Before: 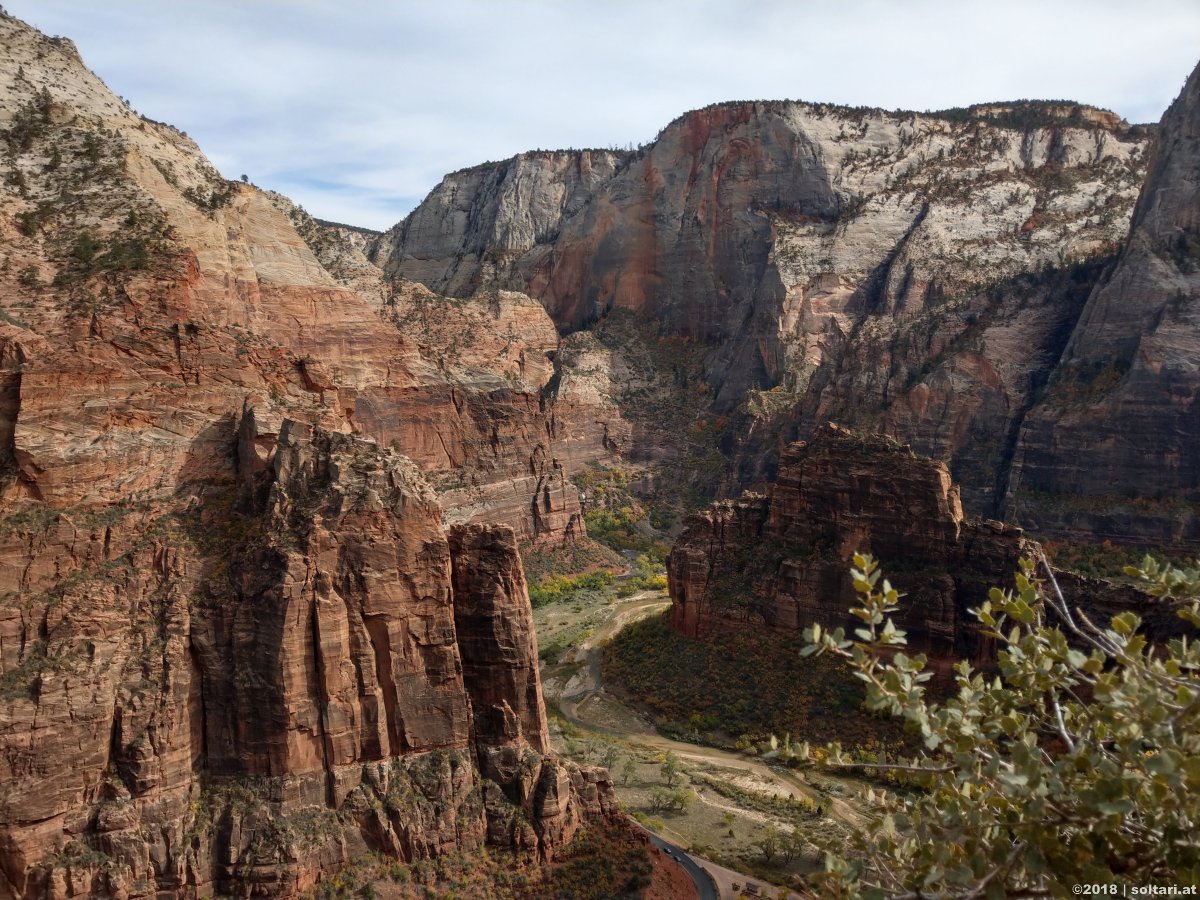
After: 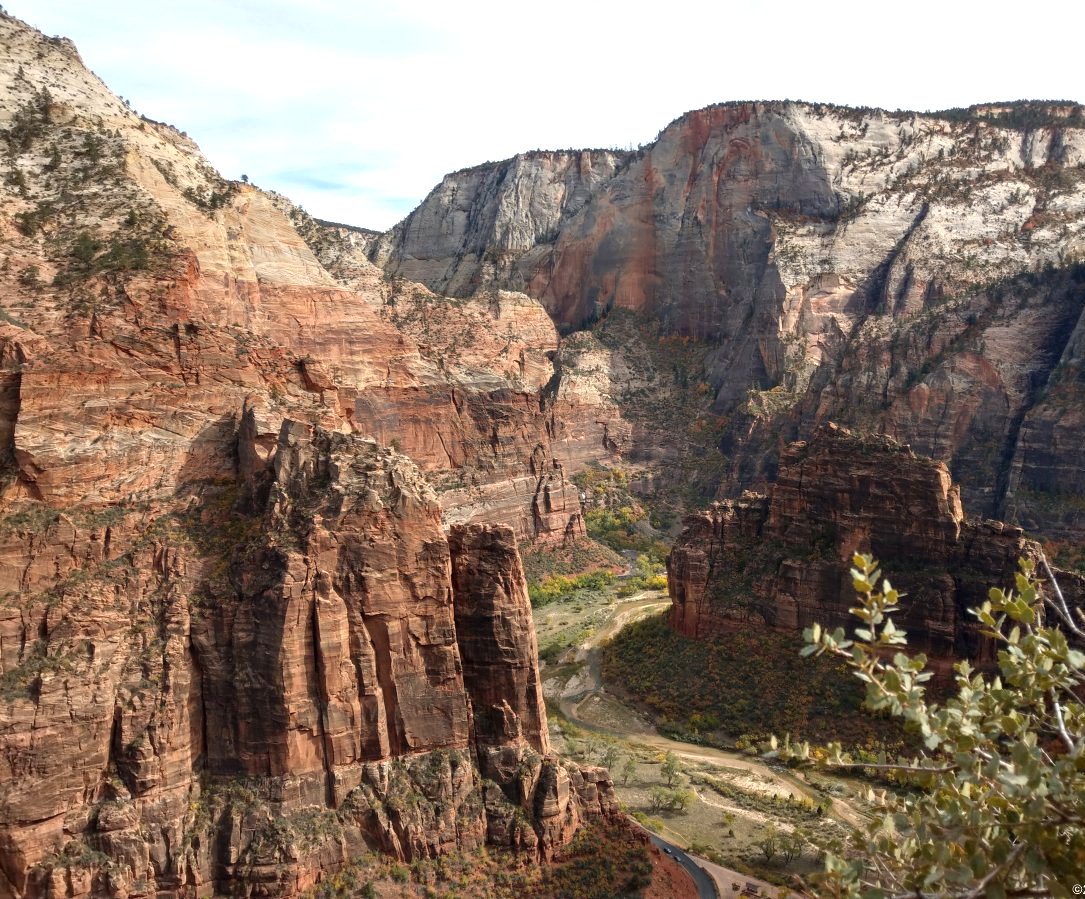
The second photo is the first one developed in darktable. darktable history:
crop: right 9.509%, bottom 0.031%
exposure: black level correction 0, exposure 0.68 EV, compensate exposure bias true, compensate highlight preservation false
